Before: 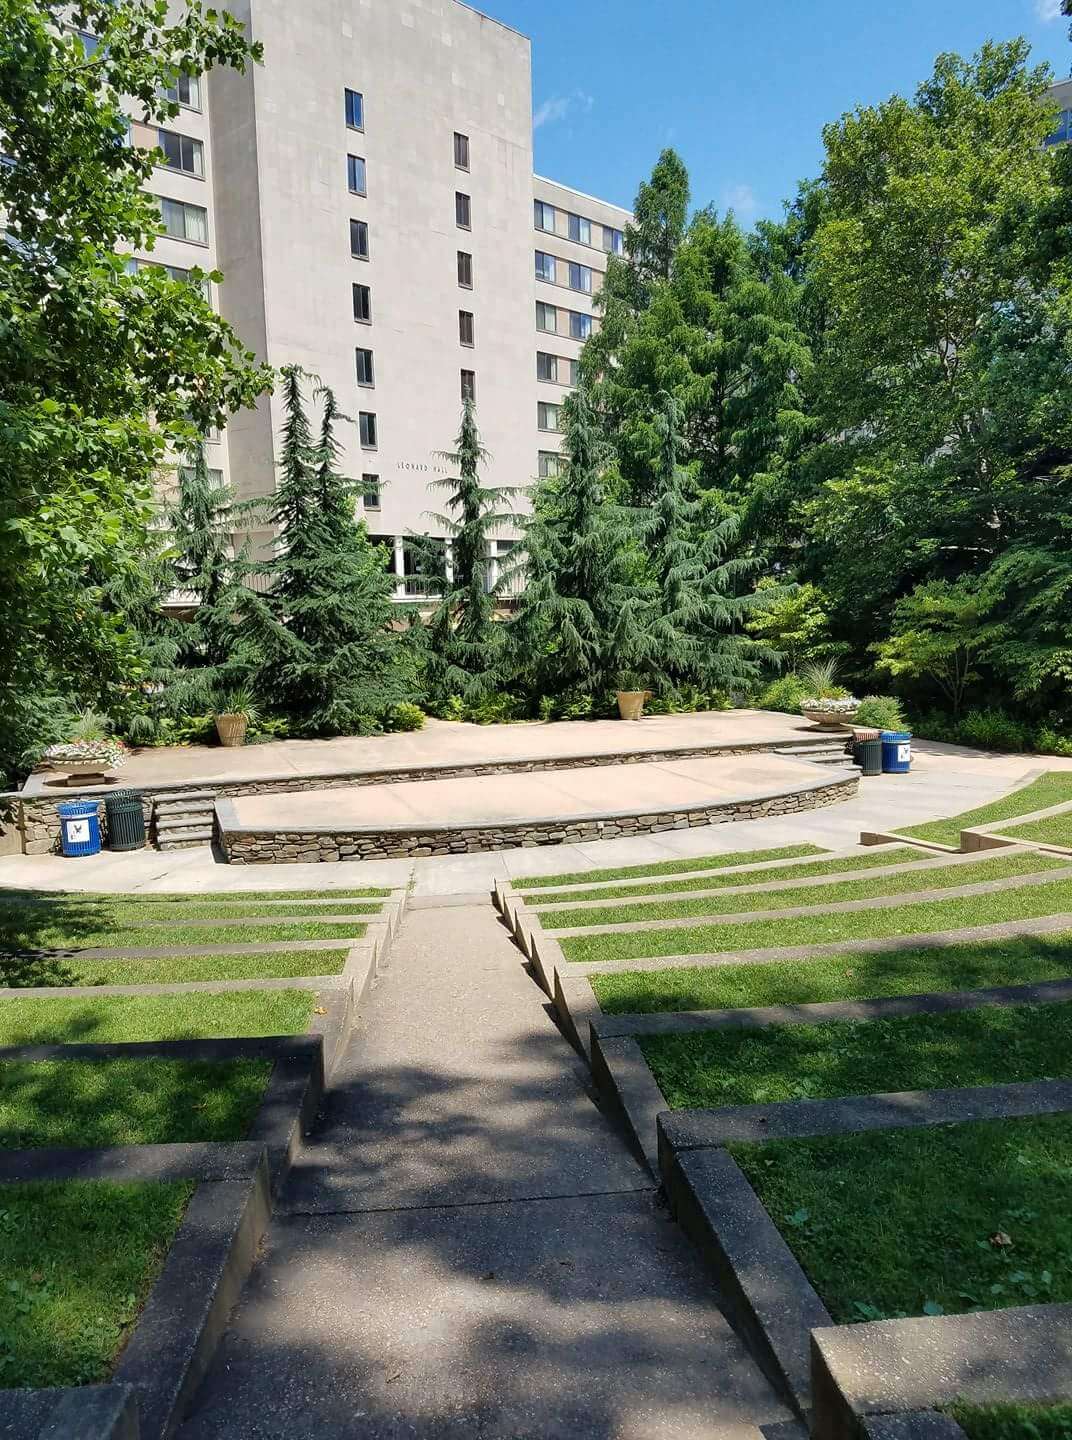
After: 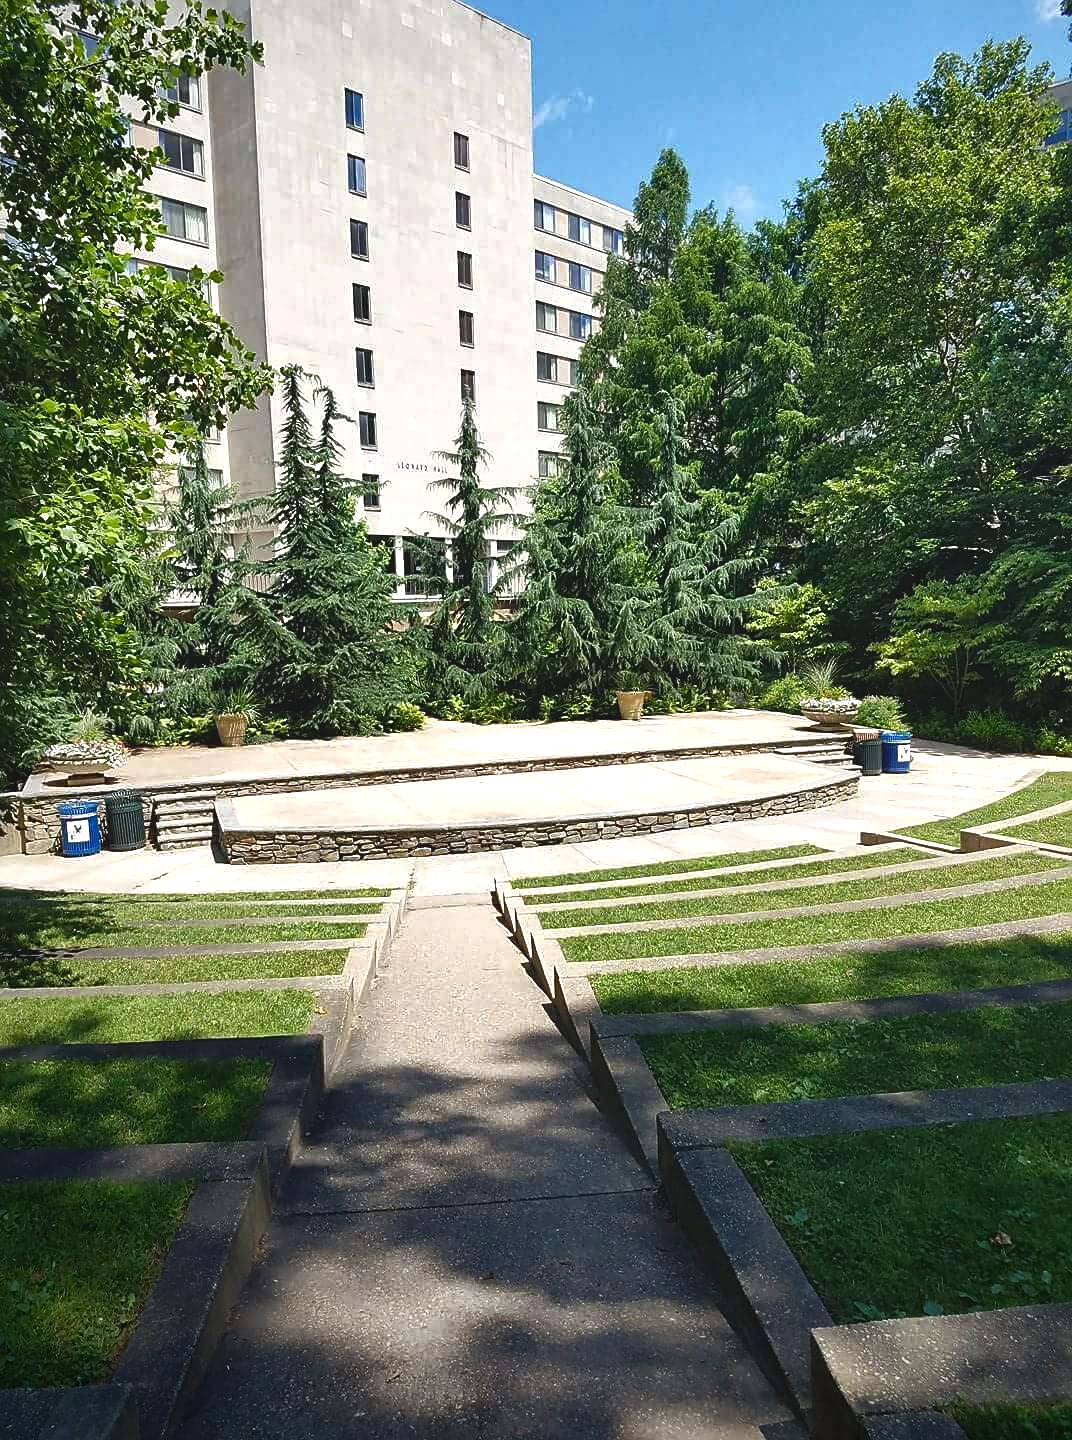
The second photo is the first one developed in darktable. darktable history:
tone curve: curves: ch0 [(0, 0.081) (0.483, 0.453) (0.881, 0.992)], color space Lab, independent channels, preserve colors none
sharpen: on, module defaults
vignetting: fall-off radius 60.98%, brightness -0.602, saturation -0.001, center (0.218, -0.24)
